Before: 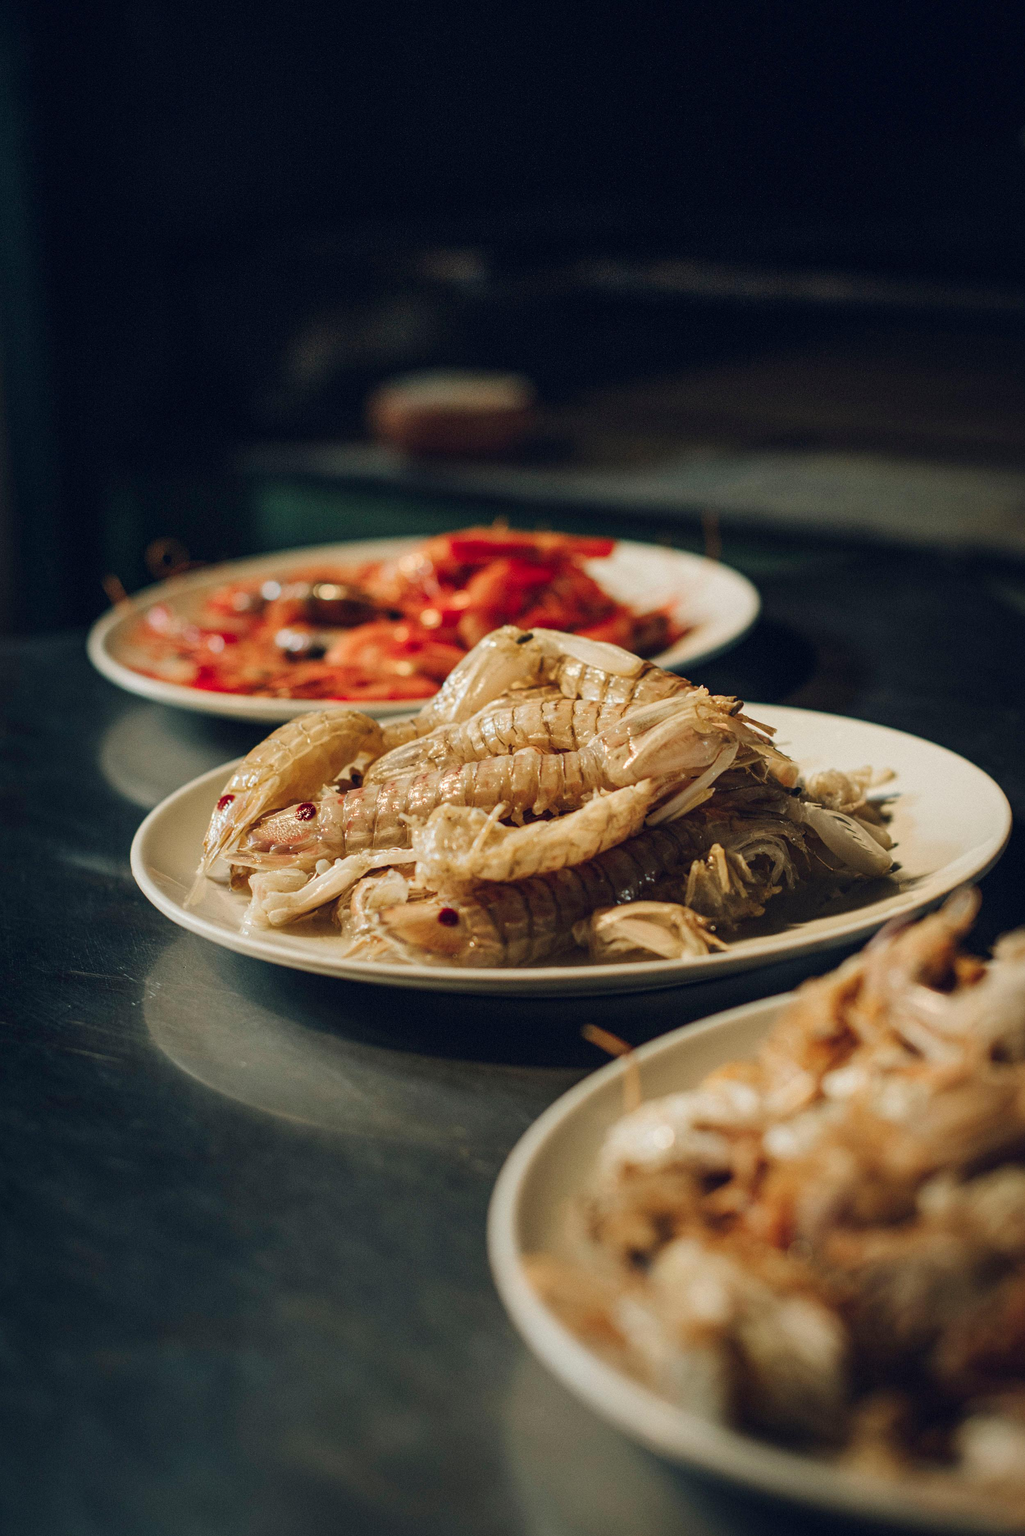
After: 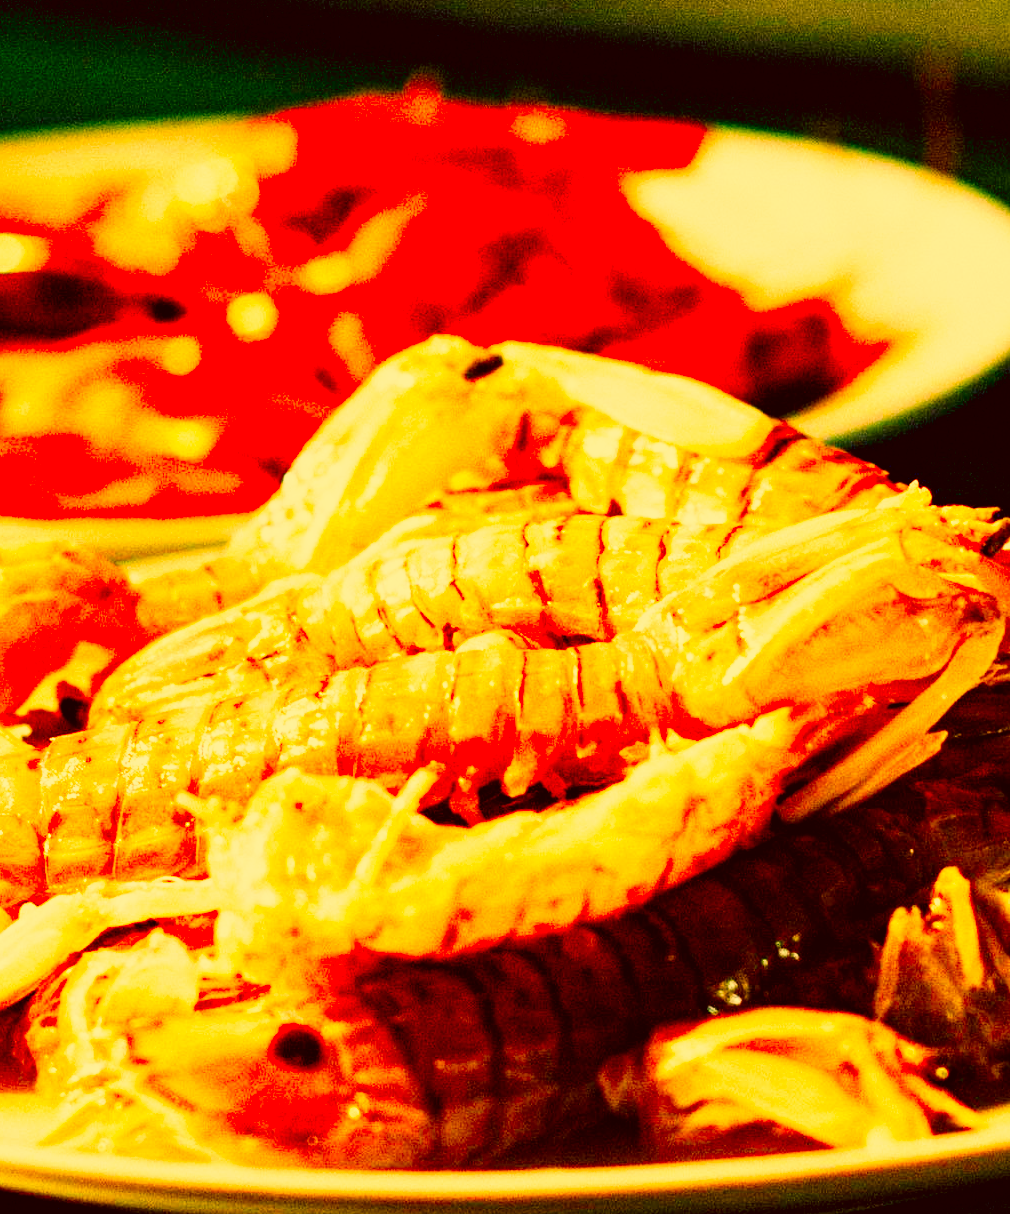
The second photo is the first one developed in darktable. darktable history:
exposure: black level correction 0.009, exposure 0.108 EV, compensate highlight preservation false
base curve: curves: ch0 [(0, 0) (0.007, 0.004) (0.027, 0.03) (0.046, 0.07) (0.207, 0.54) (0.442, 0.872) (0.673, 0.972) (1, 1)], preserve colors none
contrast brightness saturation: saturation 0.097
color correction: highlights a* 10.91, highlights b* 30.52, shadows a* 2.83, shadows b* 17.5, saturation 1.73
crop: left 31.898%, top 31.794%, right 27.673%, bottom 35.798%
